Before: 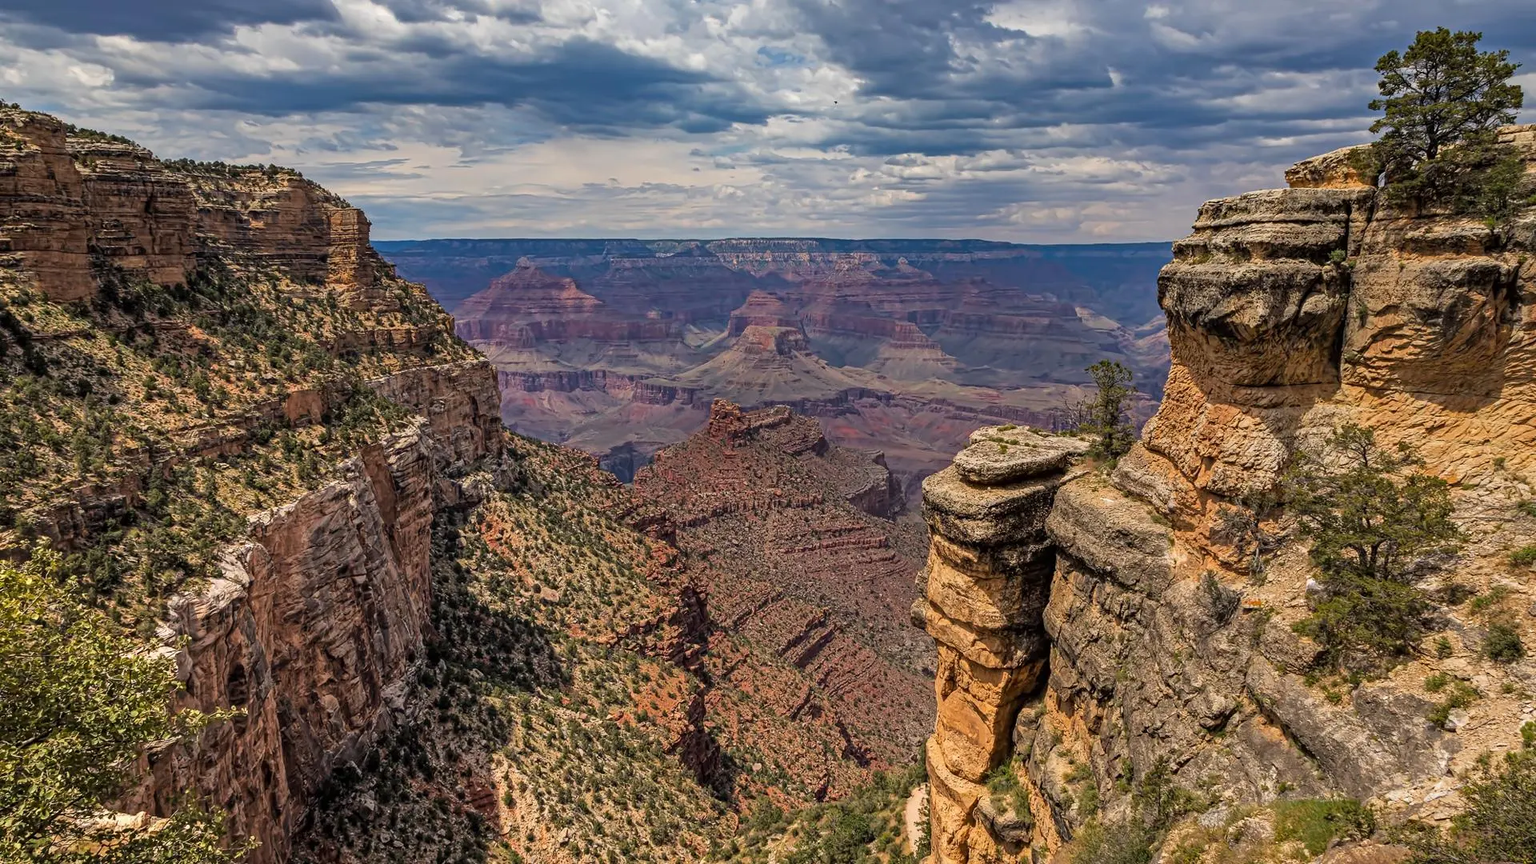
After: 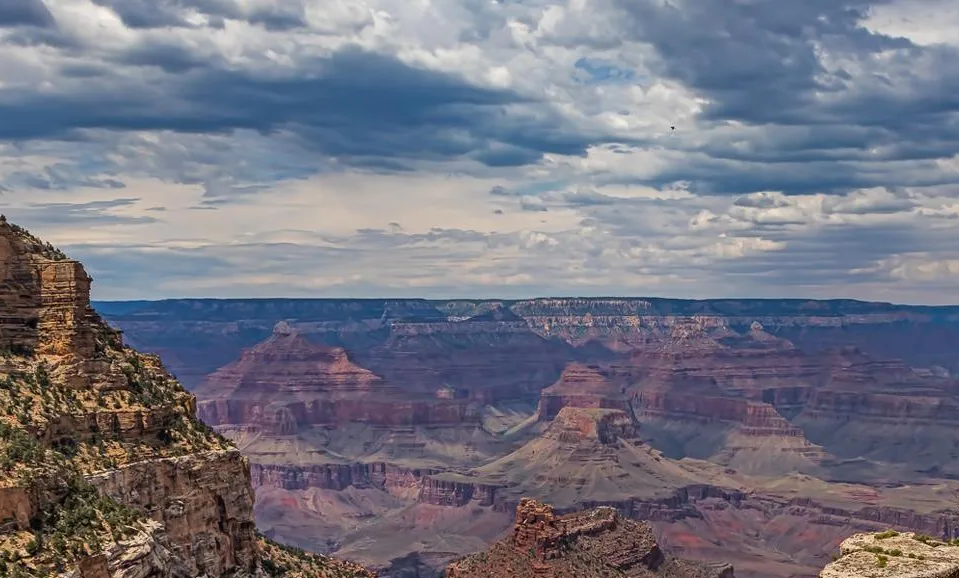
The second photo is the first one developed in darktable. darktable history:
crop: left 19.425%, right 30.584%, bottom 46.415%
